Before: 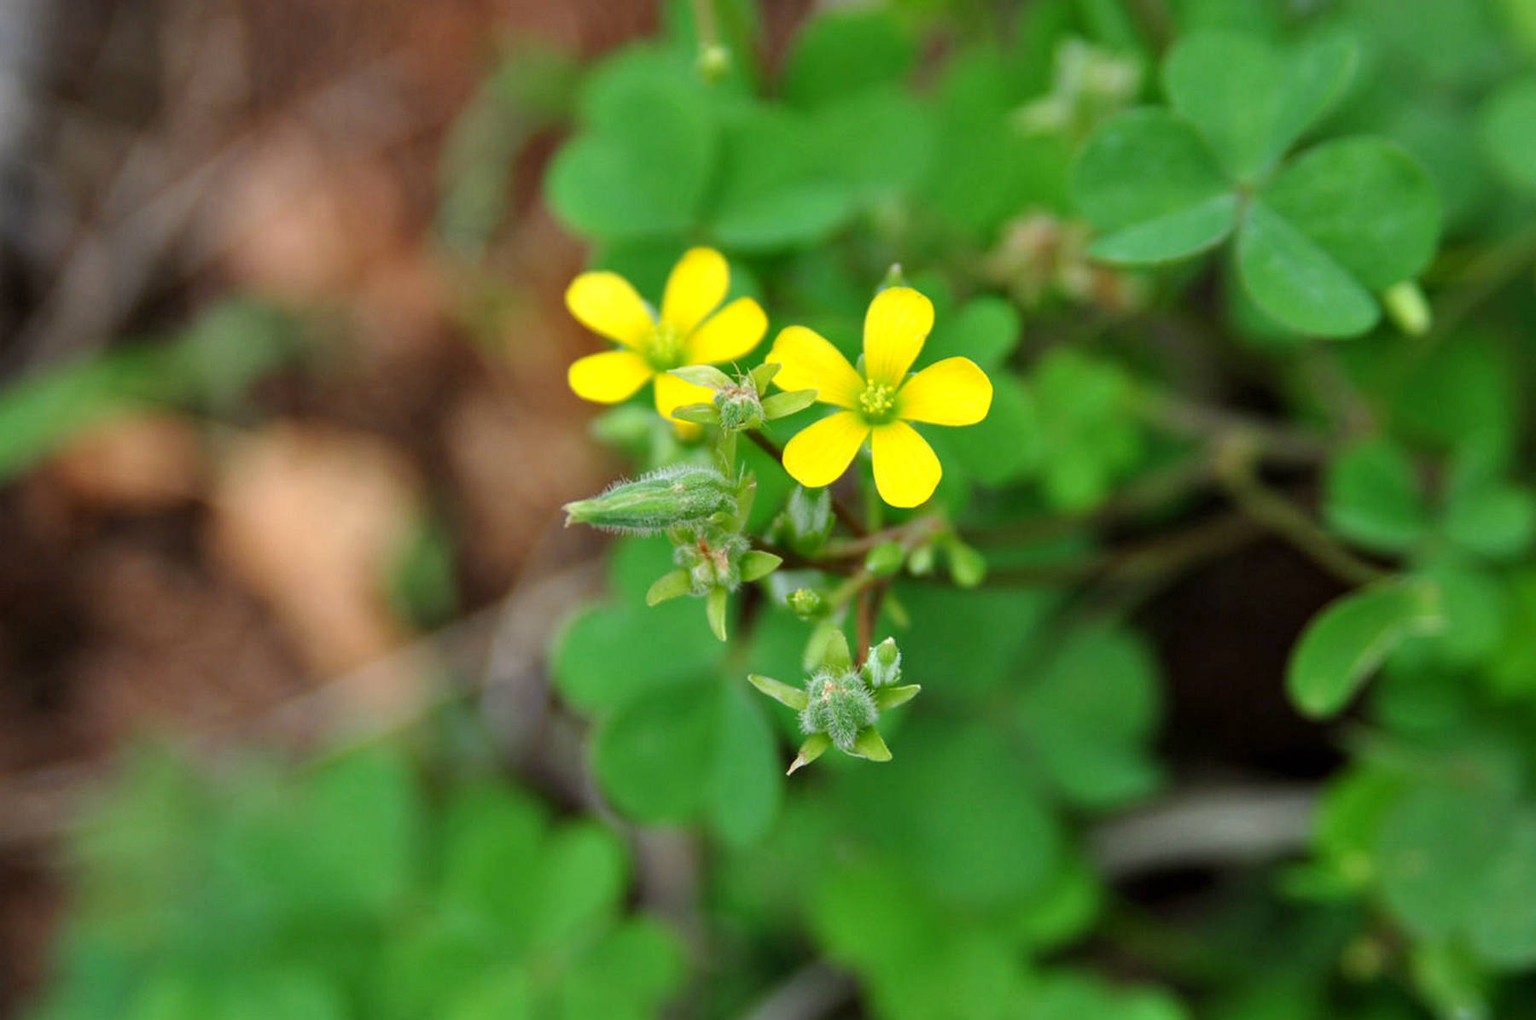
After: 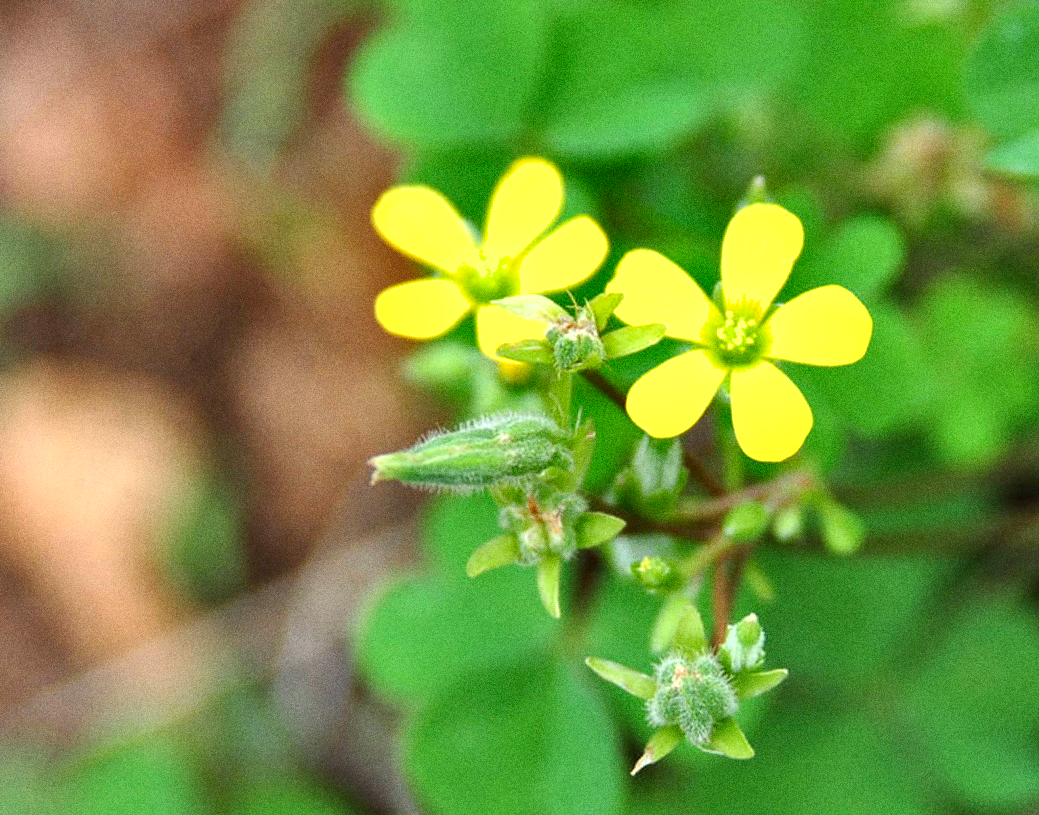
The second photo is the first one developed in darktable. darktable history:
shadows and highlights: low approximation 0.01, soften with gaussian
grain: coarseness 9.61 ISO, strength 35.62%
crop: left 16.202%, top 11.208%, right 26.045%, bottom 20.557%
exposure: exposure 0.556 EV, compensate highlight preservation false
